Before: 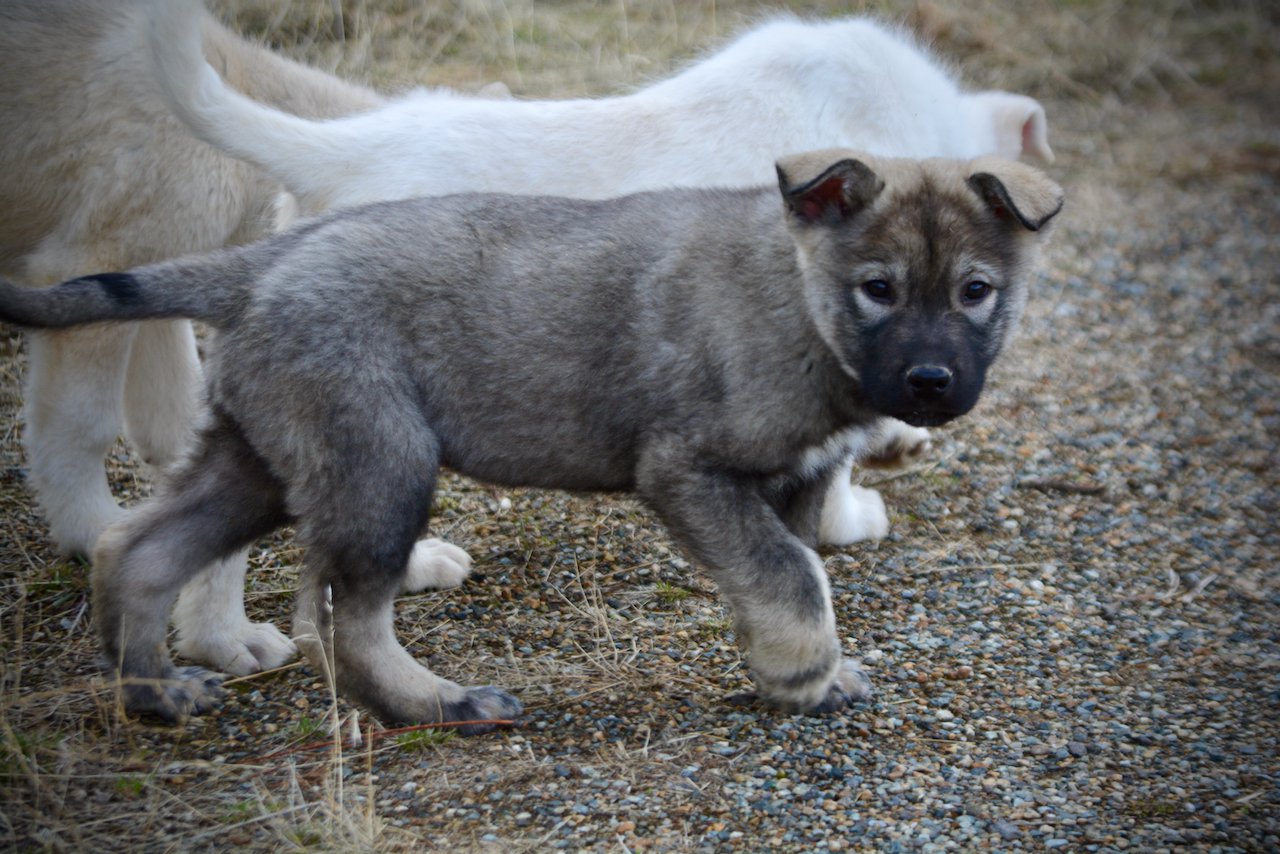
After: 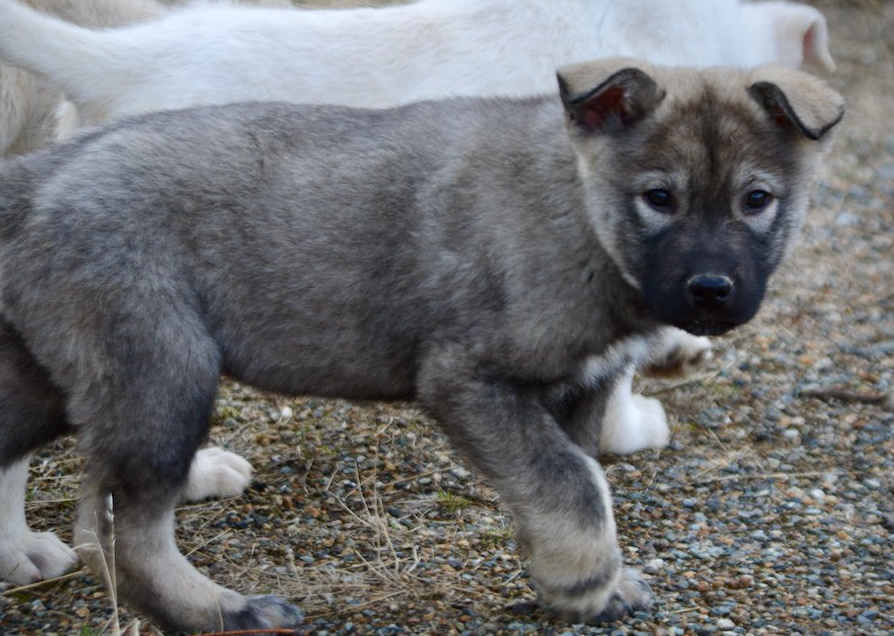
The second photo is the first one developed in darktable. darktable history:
crop and rotate: left 17.148%, top 10.807%, right 12.975%, bottom 14.685%
